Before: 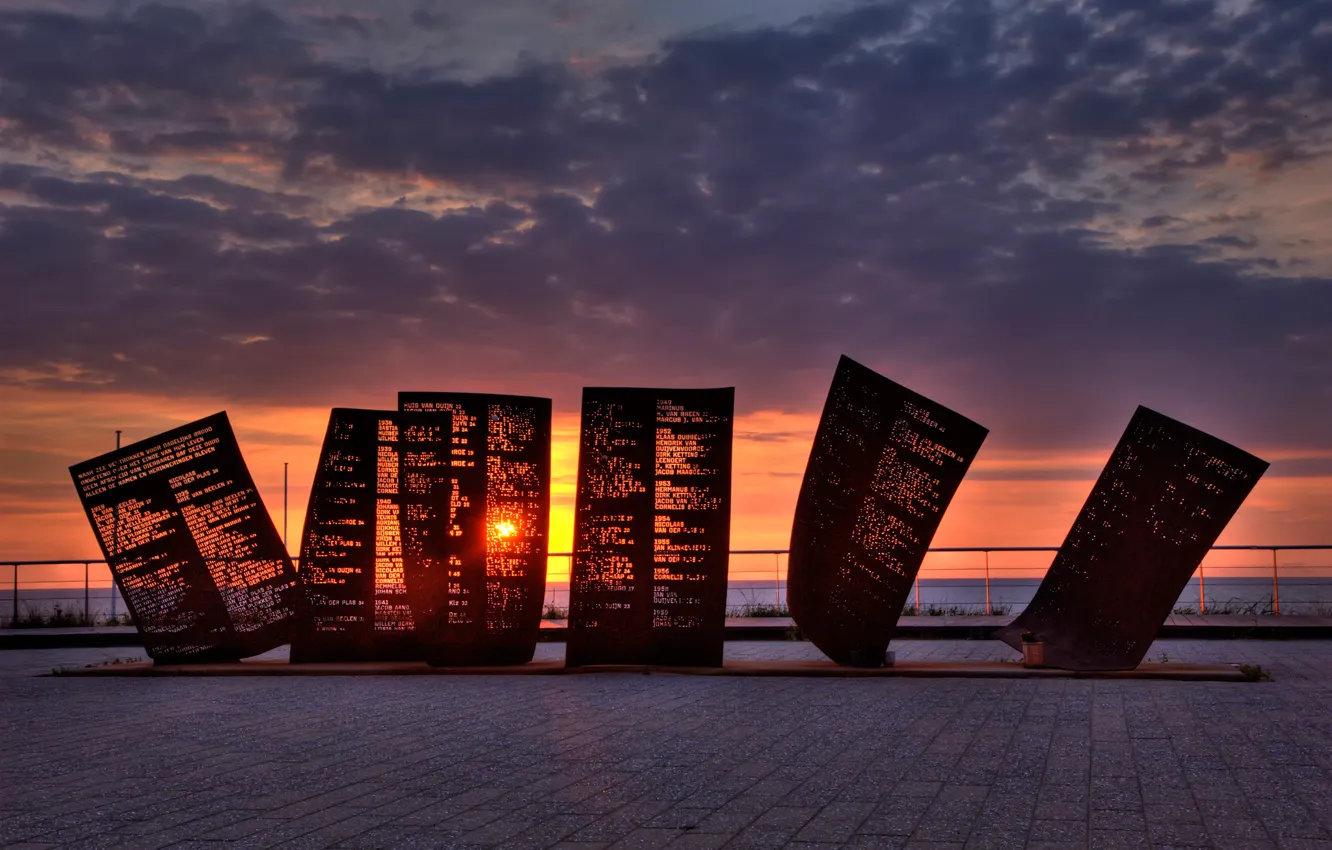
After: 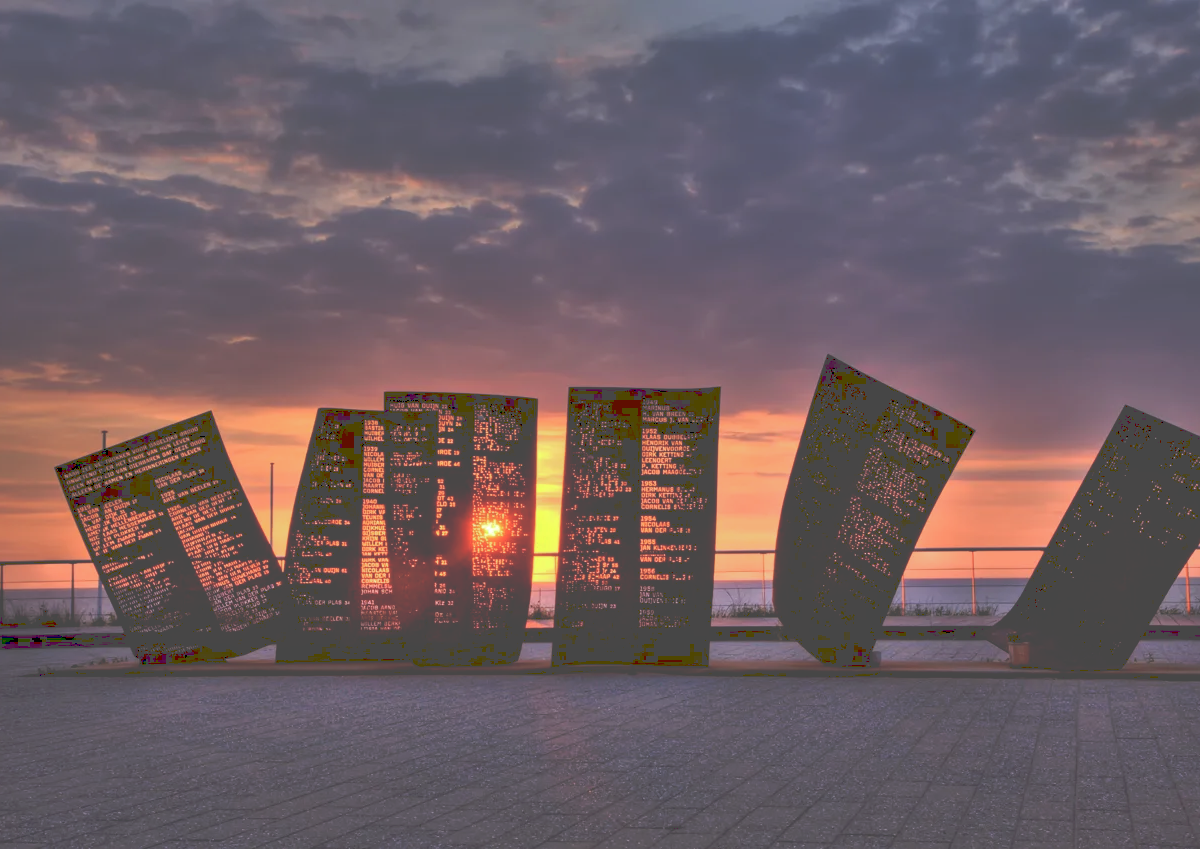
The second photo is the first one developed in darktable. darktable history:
crop and rotate: left 1.088%, right 8.807%
tone curve: curves: ch0 [(0, 0) (0.003, 0.298) (0.011, 0.298) (0.025, 0.298) (0.044, 0.3) (0.069, 0.302) (0.1, 0.312) (0.136, 0.329) (0.177, 0.354) (0.224, 0.376) (0.277, 0.408) (0.335, 0.453) (0.399, 0.503) (0.468, 0.562) (0.543, 0.623) (0.623, 0.686) (0.709, 0.754) (0.801, 0.825) (0.898, 0.873) (1, 1)], preserve colors none
